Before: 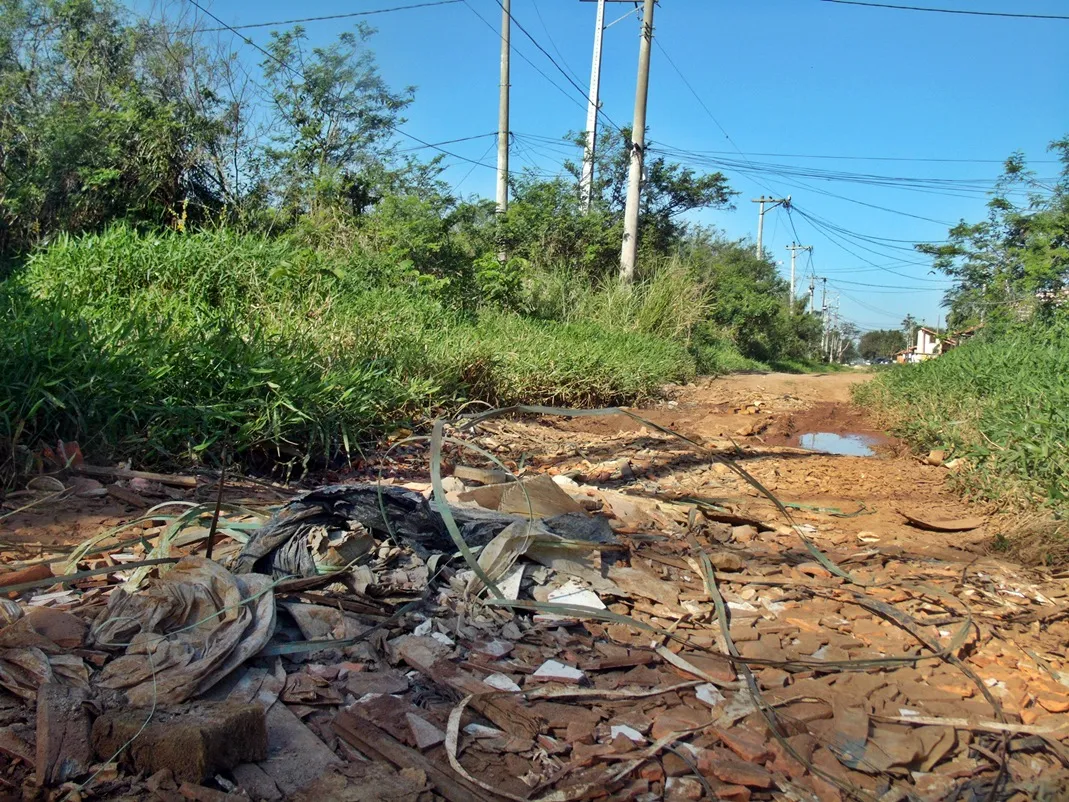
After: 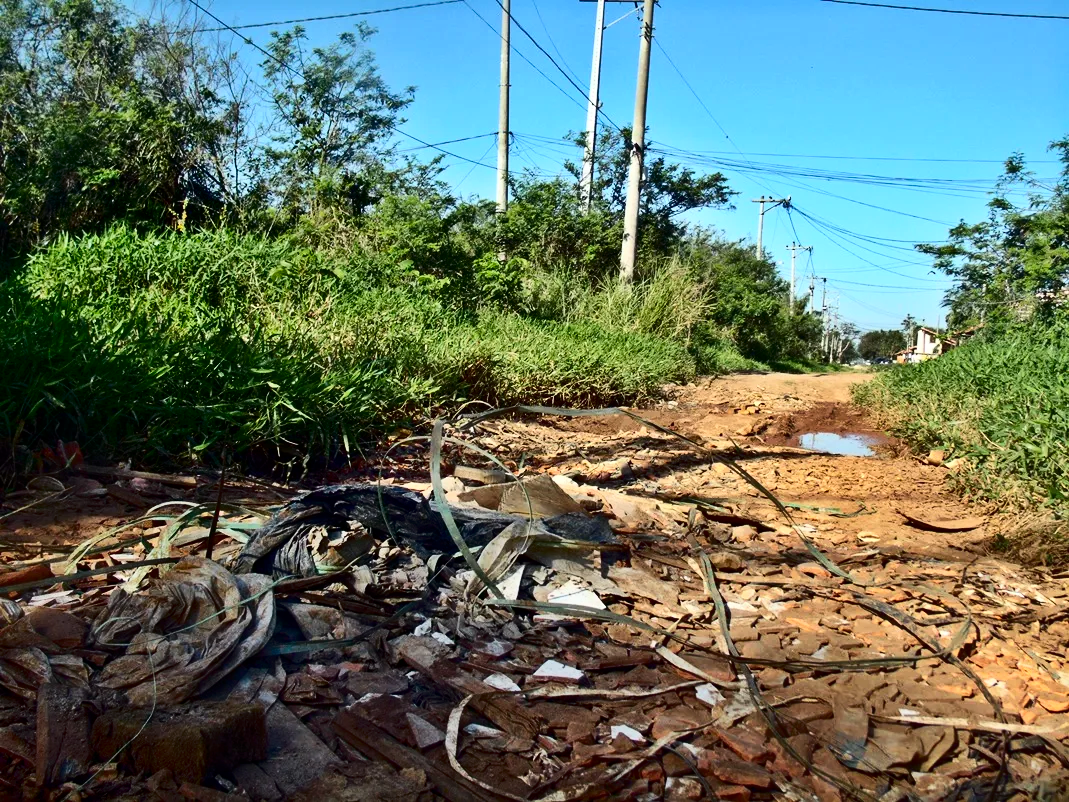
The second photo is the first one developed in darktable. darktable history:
contrast brightness saturation: contrast 0.335, brightness -0.067, saturation 0.174
